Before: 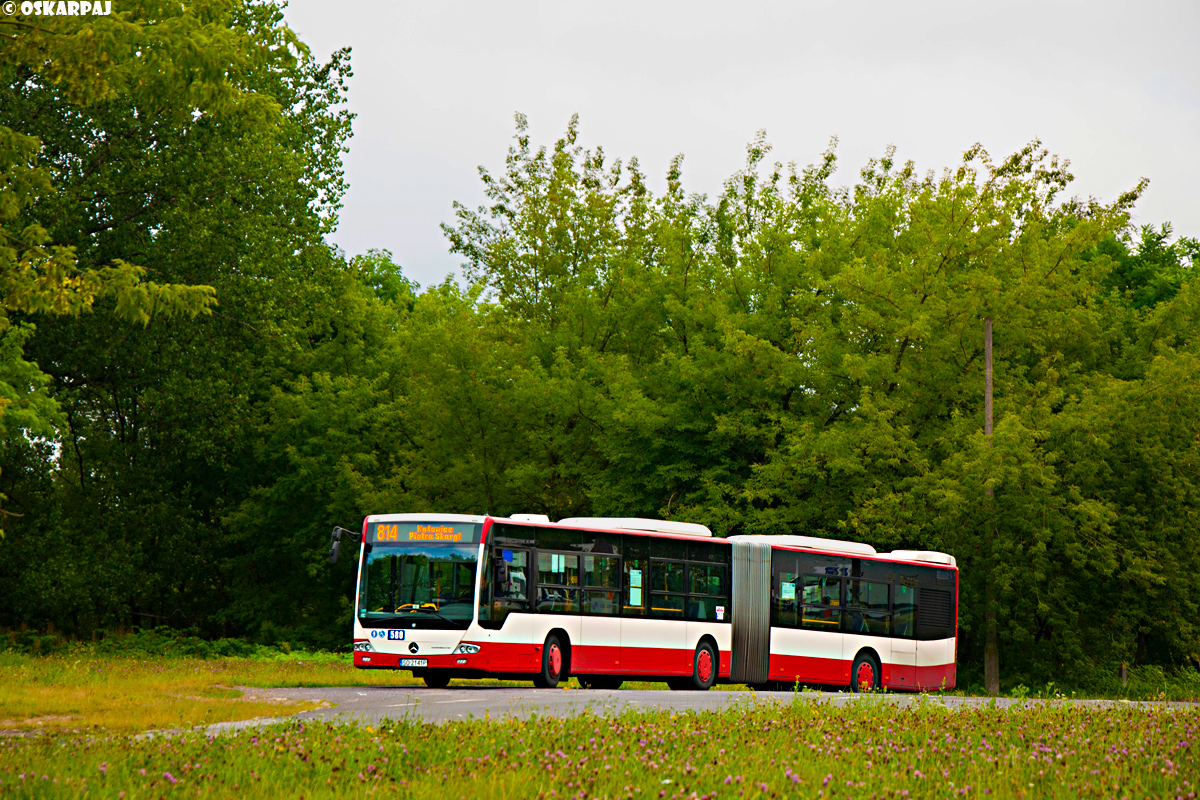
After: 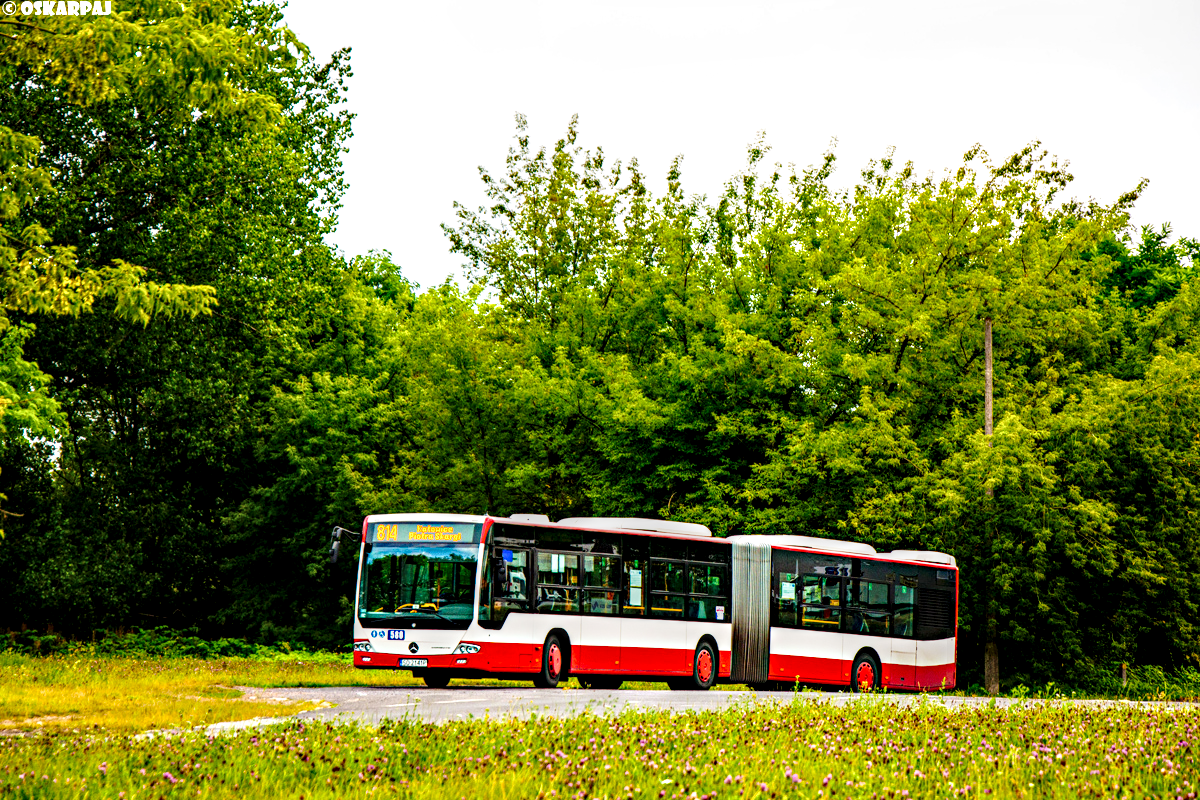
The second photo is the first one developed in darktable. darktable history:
local contrast: highlights 19%, detail 186%
base curve: curves: ch0 [(0, 0) (0.028, 0.03) (0.121, 0.232) (0.46, 0.748) (0.859, 0.968) (1, 1)], preserve colors none
